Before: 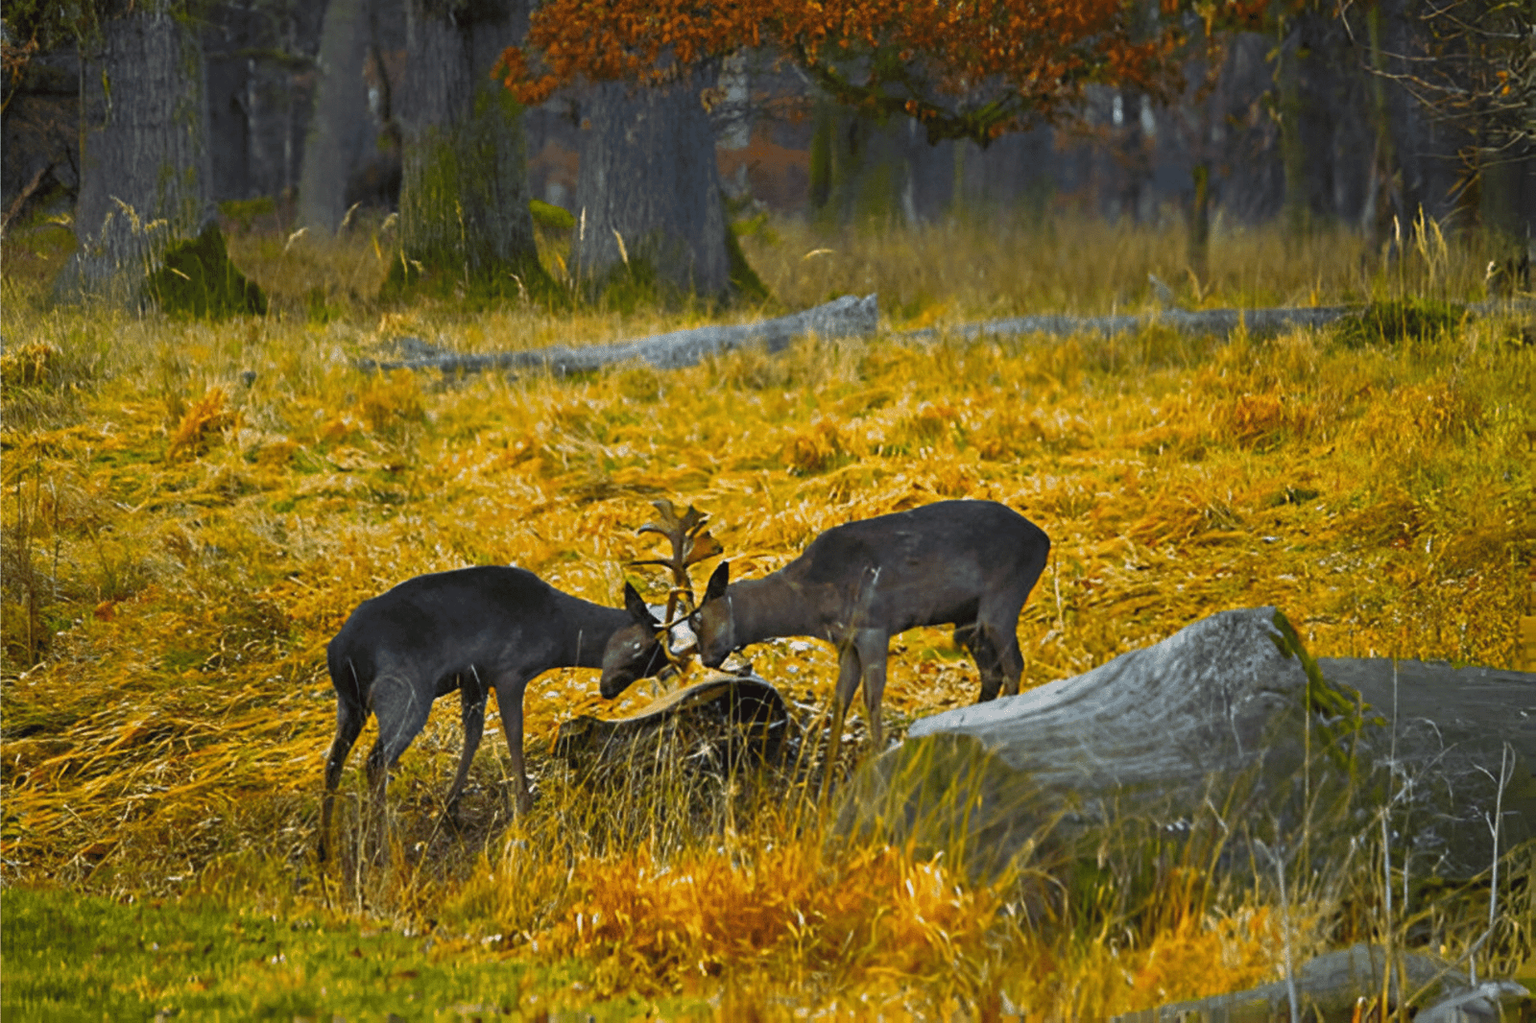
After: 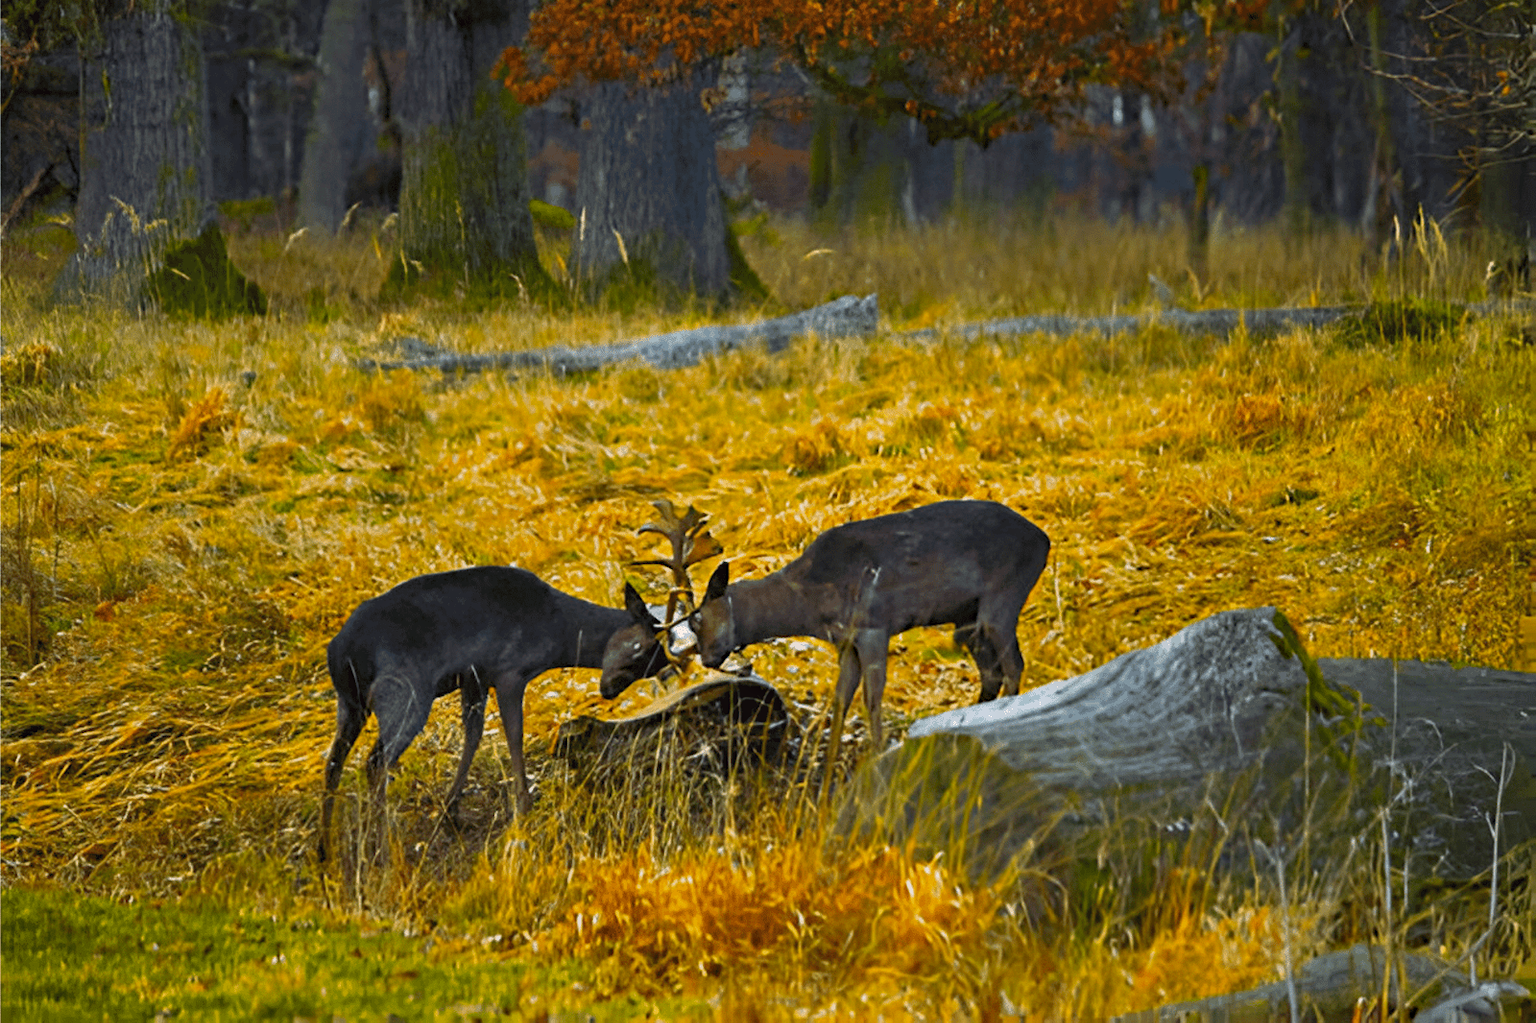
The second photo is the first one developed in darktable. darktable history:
haze removal: strength 0.301, distance 0.254, compatibility mode true, adaptive false
